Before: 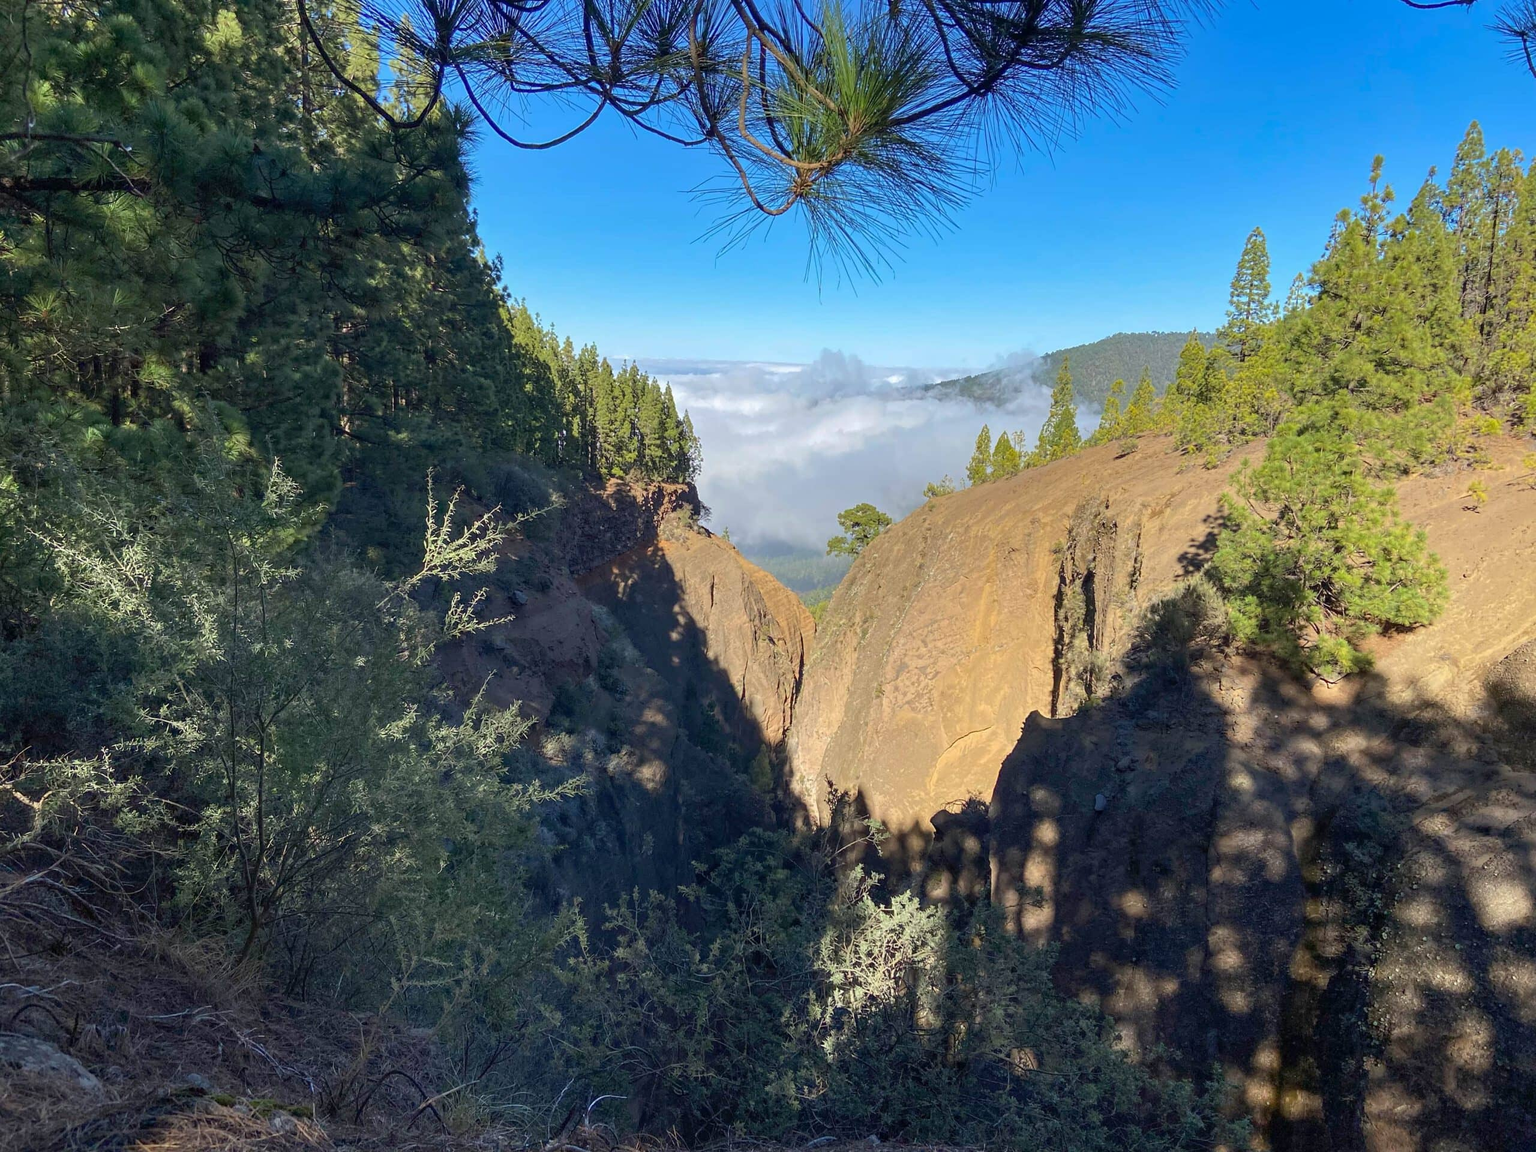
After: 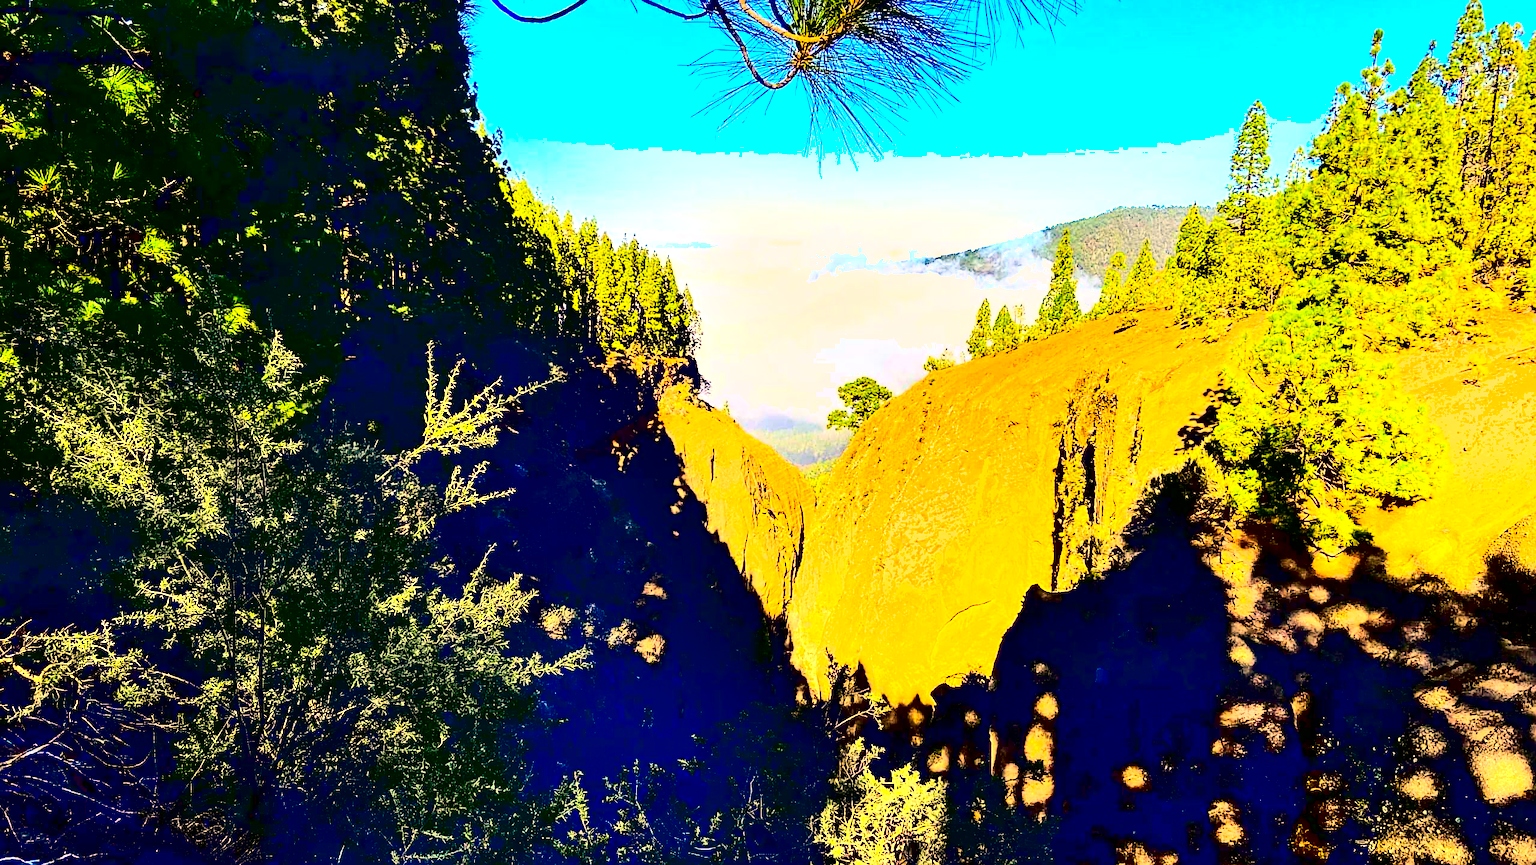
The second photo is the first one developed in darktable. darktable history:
crop: top 11.011%, bottom 13.883%
sharpen: on, module defaults
exposure: black level correction 0, exposure 1.102 EV, compensate exposure bias true, compensate highlight preservation false
color correction: highlights a* 14.91, highlights b* 31.82
contrast brightness saturation: contrast 0.784, brightness -0.999, saturation 0.996
shadows and highlights: soften with gaussian
tone curve: curves: ch0 [(0, 0) (0.15, 0.17) (0.452, 0.437) (0.611, 0.588) (0.751, 0.749) (1, 1)]; ch1 [(0, 0) (0.325, 0.327) (0.412, 0.45) (0.453, 0.484) (0.5, 0.501) (0.541, 0.55) (0.617, 0.612) (0.695, 0.697) (1, 1)]; ch2 [(0, 0) (0.386, 0.397) (0.452, 0.459) (0.505, 0.498) (0.524, 0.547) (0.574, 0.566) (0.633, 0.641) (1, 1)], preserve colors none
